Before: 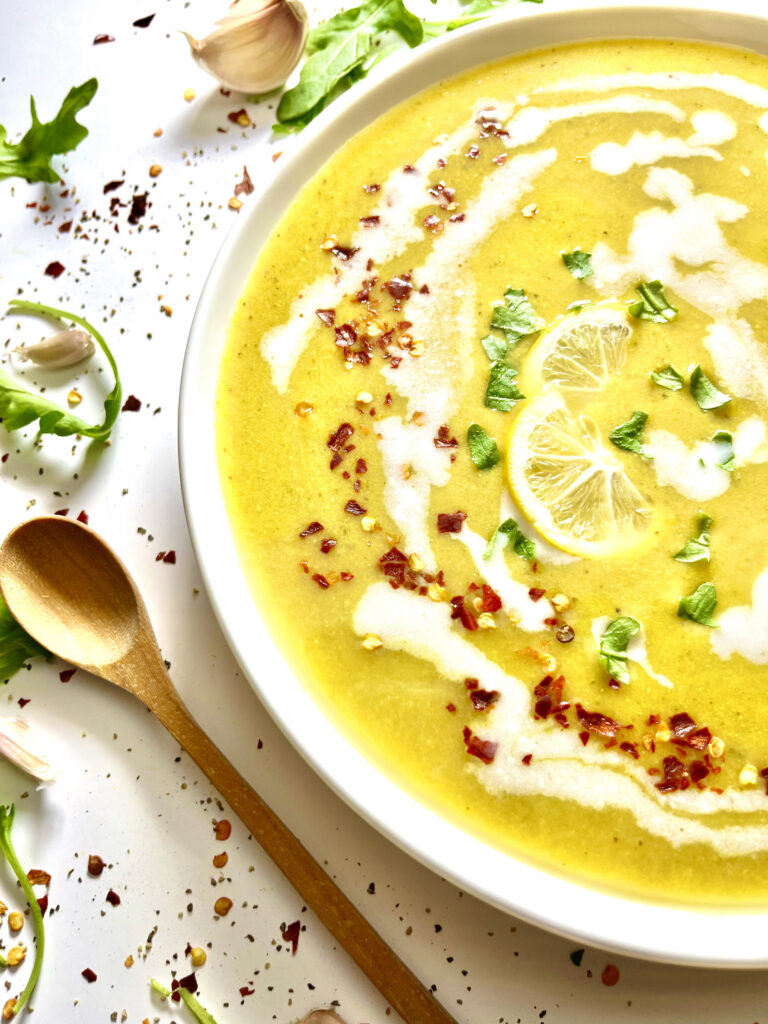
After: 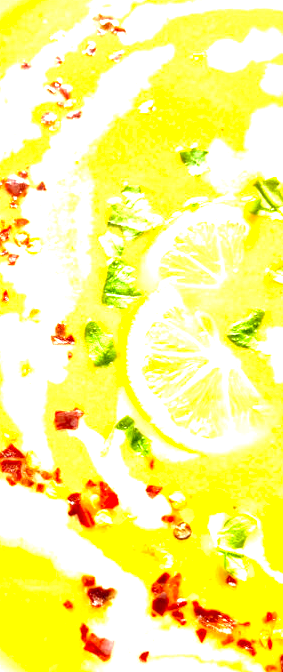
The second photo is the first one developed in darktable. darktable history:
crop and rotate: left 49.936%, top 10.094%, right 13.136%, bottom 24.256%
exposure: black level correction 0, exposure 1.45 EV, compensate exposure bias true, compensate highlight preservation false
